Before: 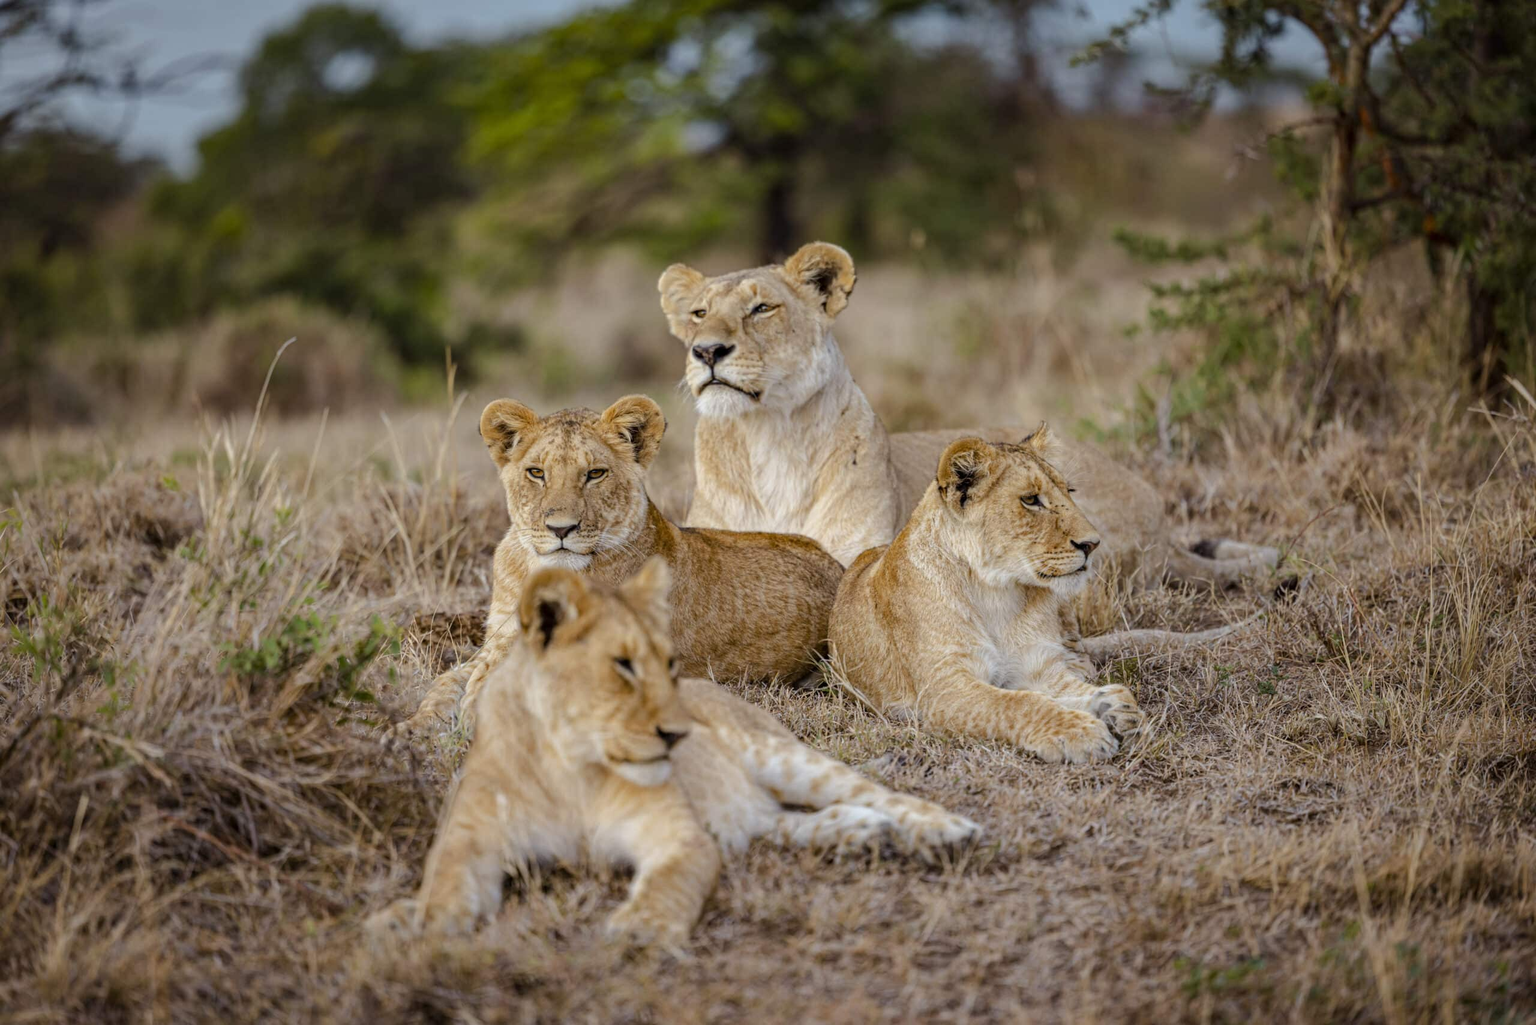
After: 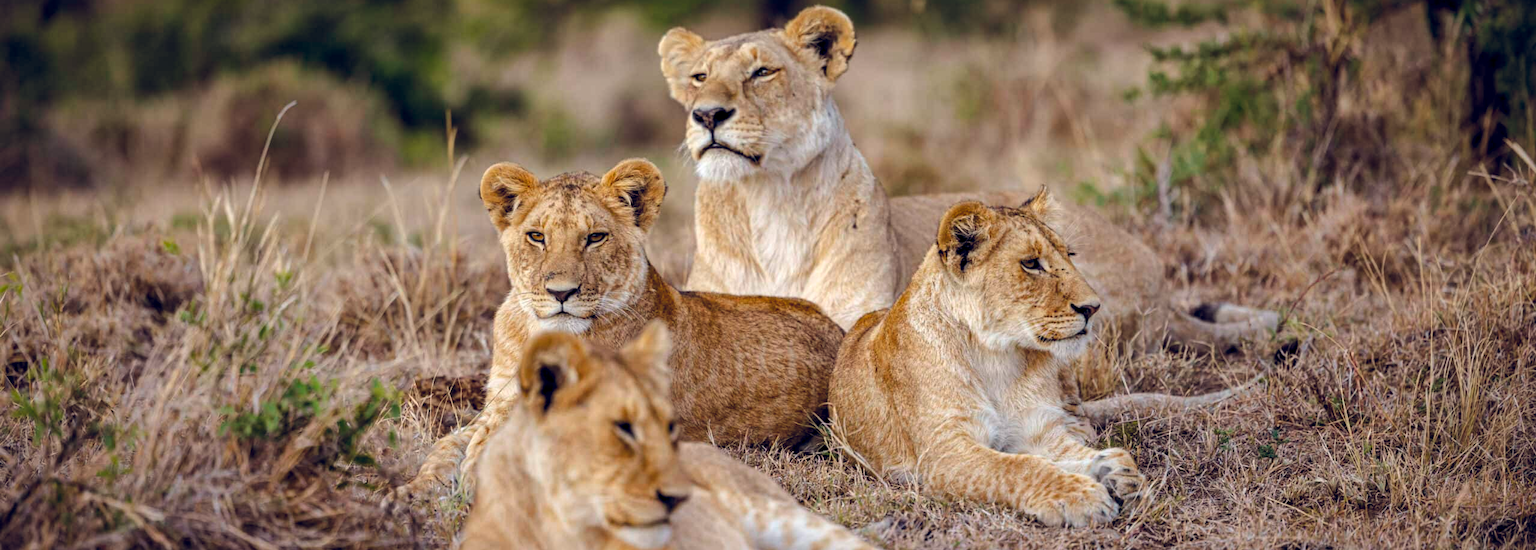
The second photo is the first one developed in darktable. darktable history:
crop and rotate: top 23.121%, bottom 23.133%
color balance rgb: global offset › chroma 0.25%, global offset › hue 256.44°, perceptual saturation grading › global saturation 1.352%, perceptual saturation grading › highlights -1.826%, perceptual saturation grading › mid-tones 3.967%, perceptual saturation grading › shadows 6.864%, global vibrance 30.182%, contrast 10.624%
local contrast: mode bilateral grid, contrast 20, coarseness 51, detail 119%, midtone range 0.2
